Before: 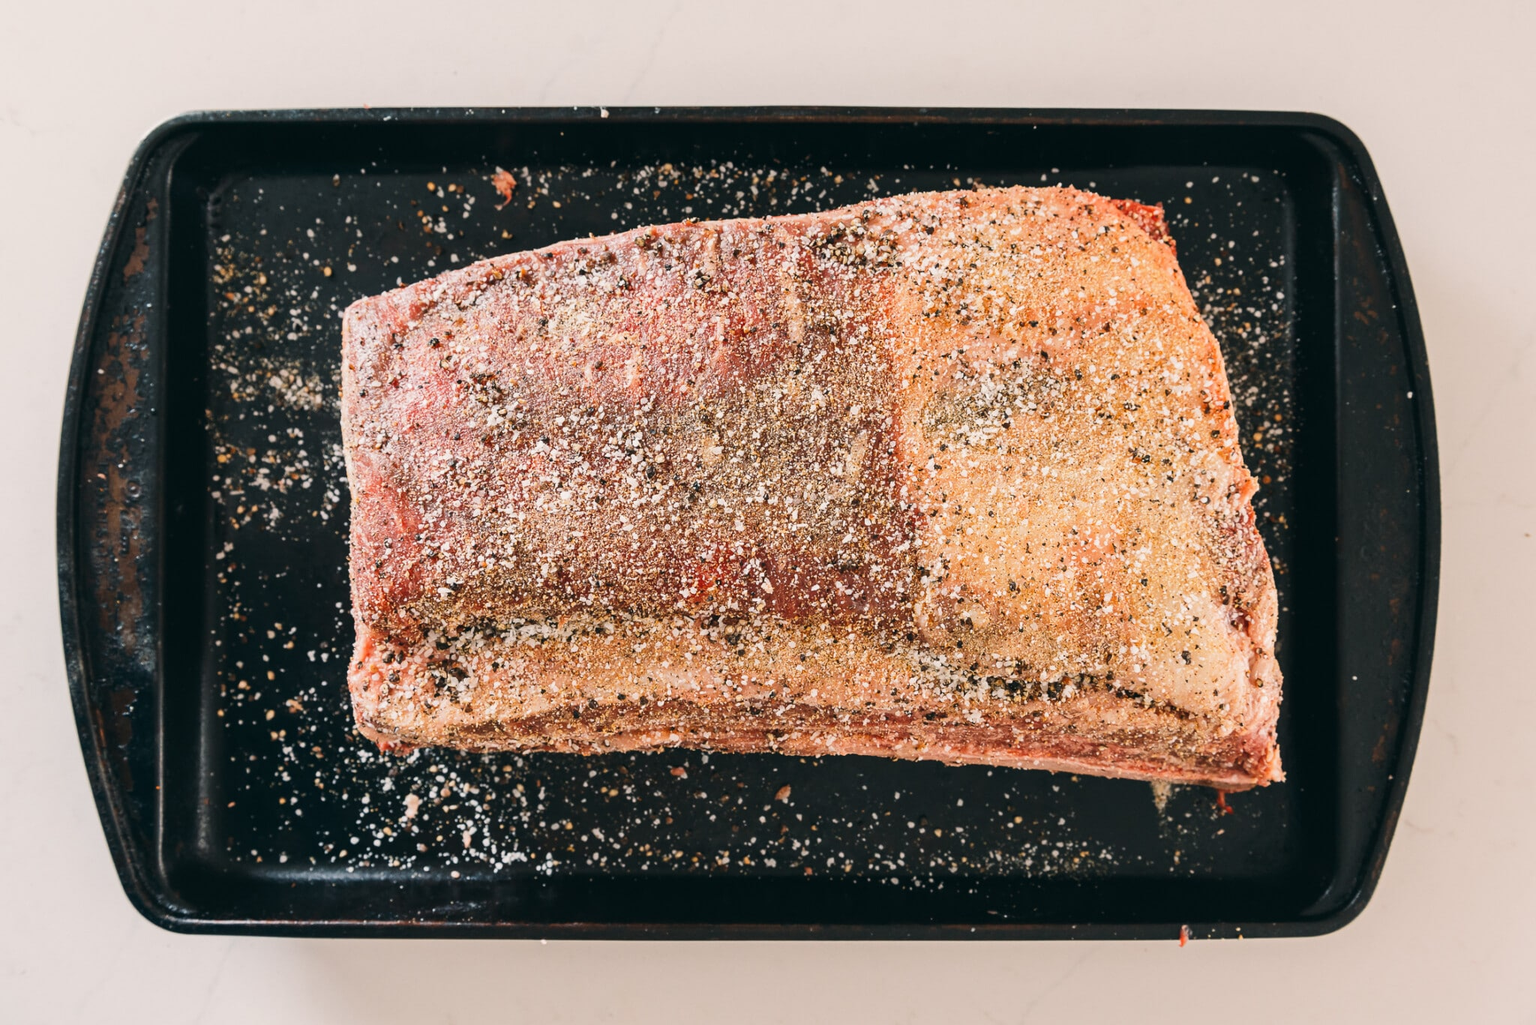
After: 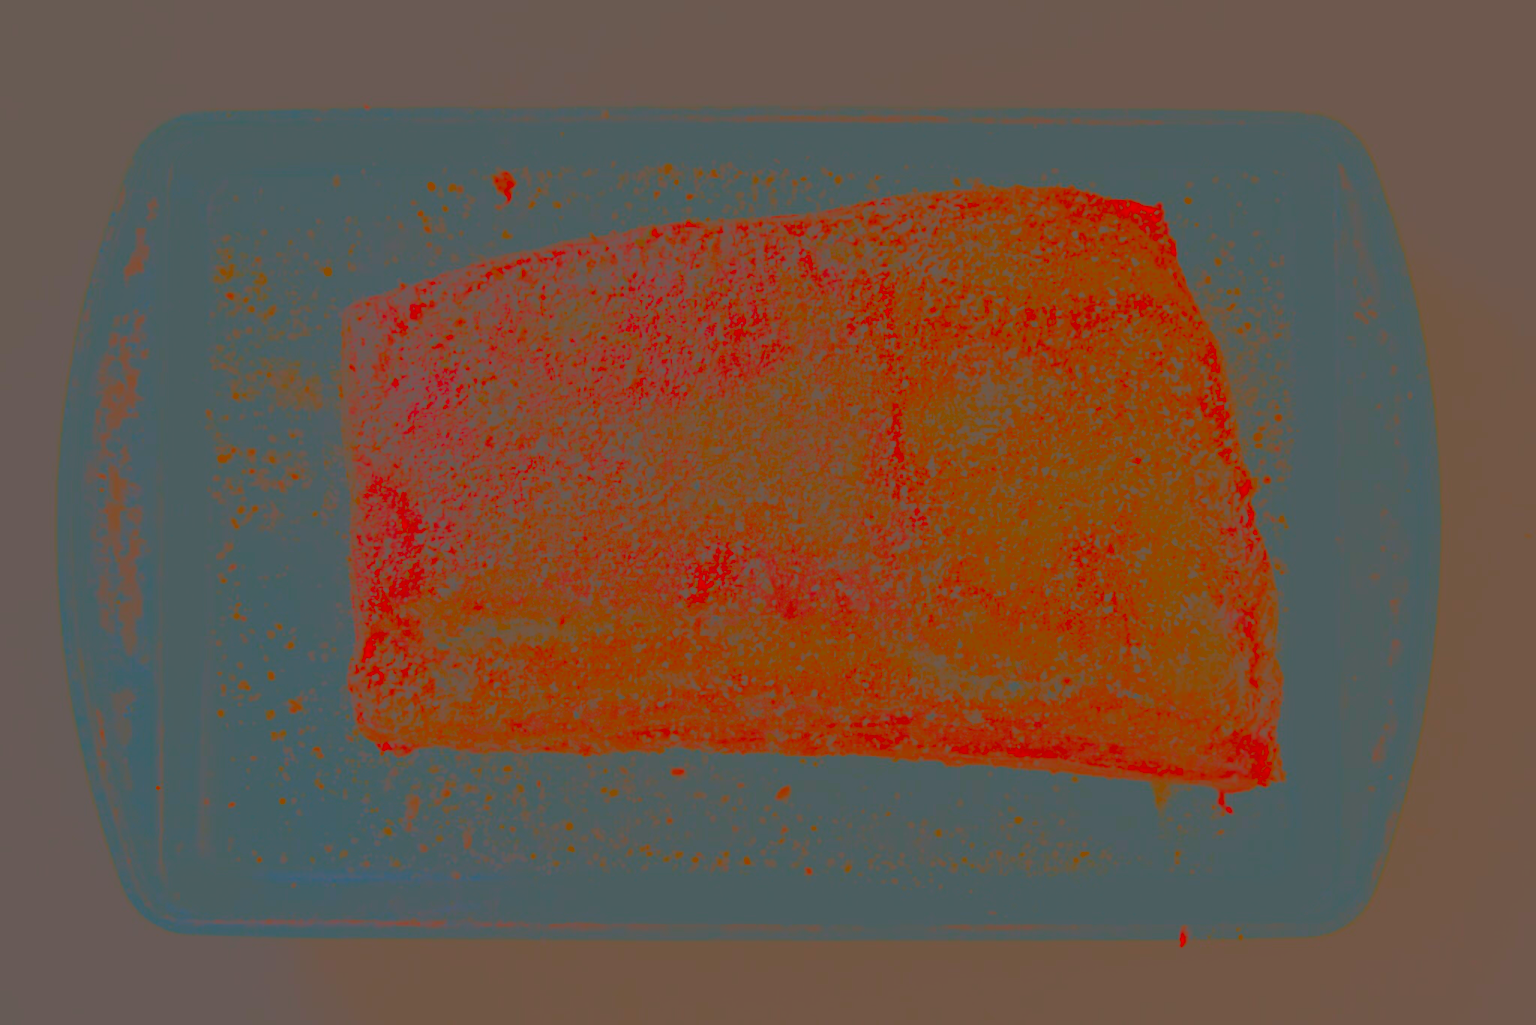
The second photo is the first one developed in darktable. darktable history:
contrast brightness saturation: contrast -0.987, brightness -0.178, saturation 0.737
